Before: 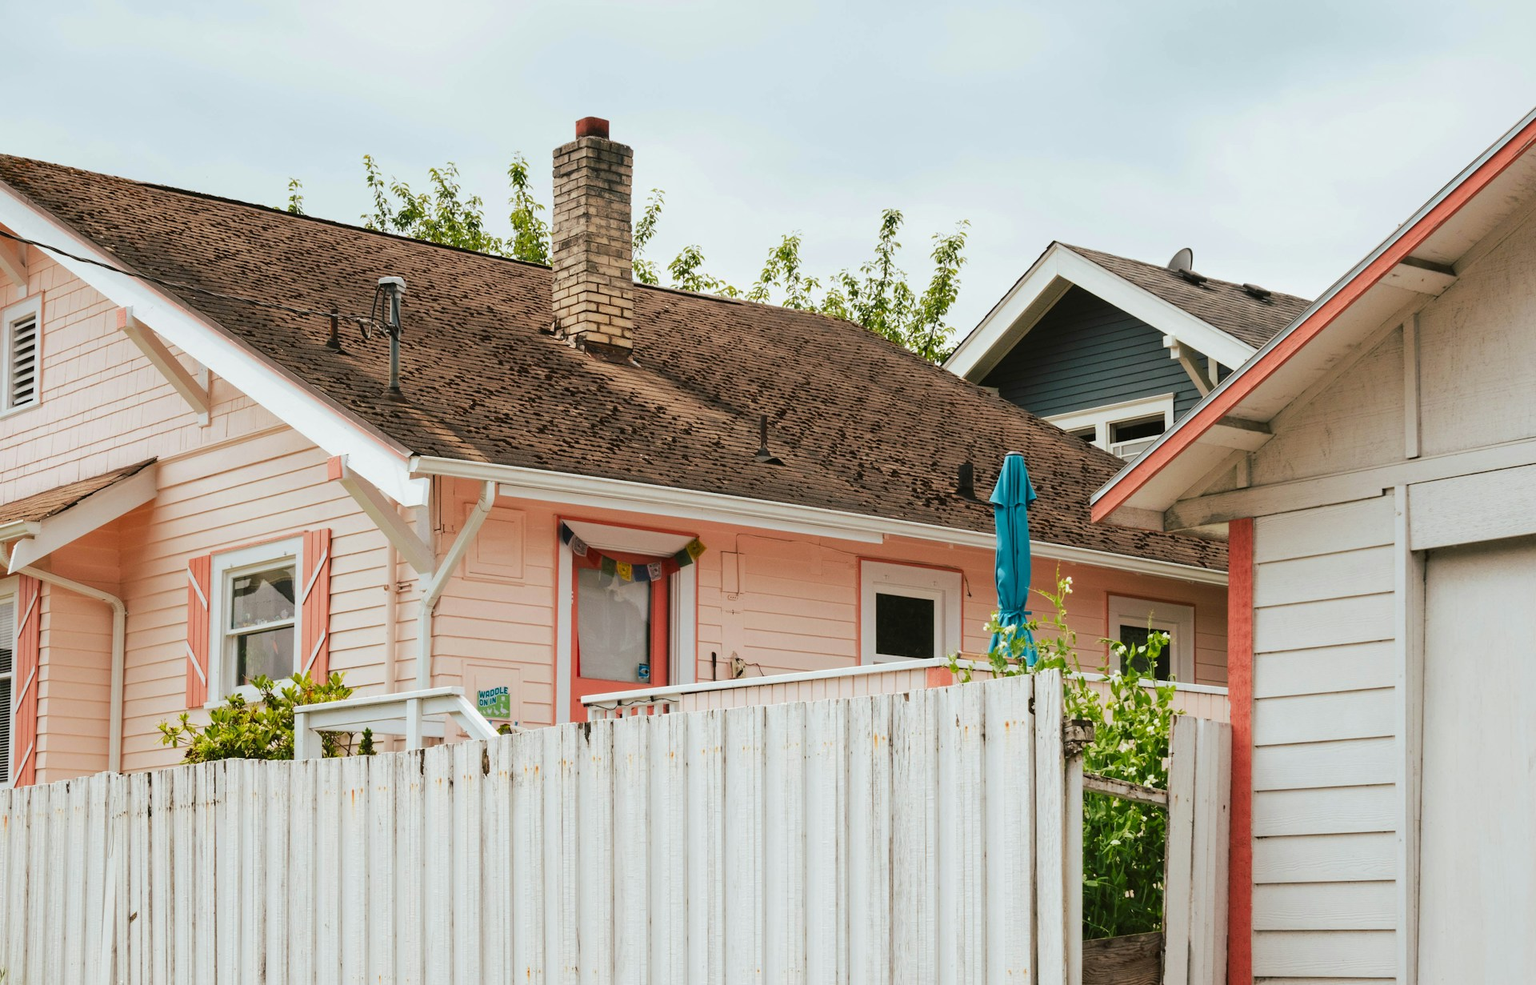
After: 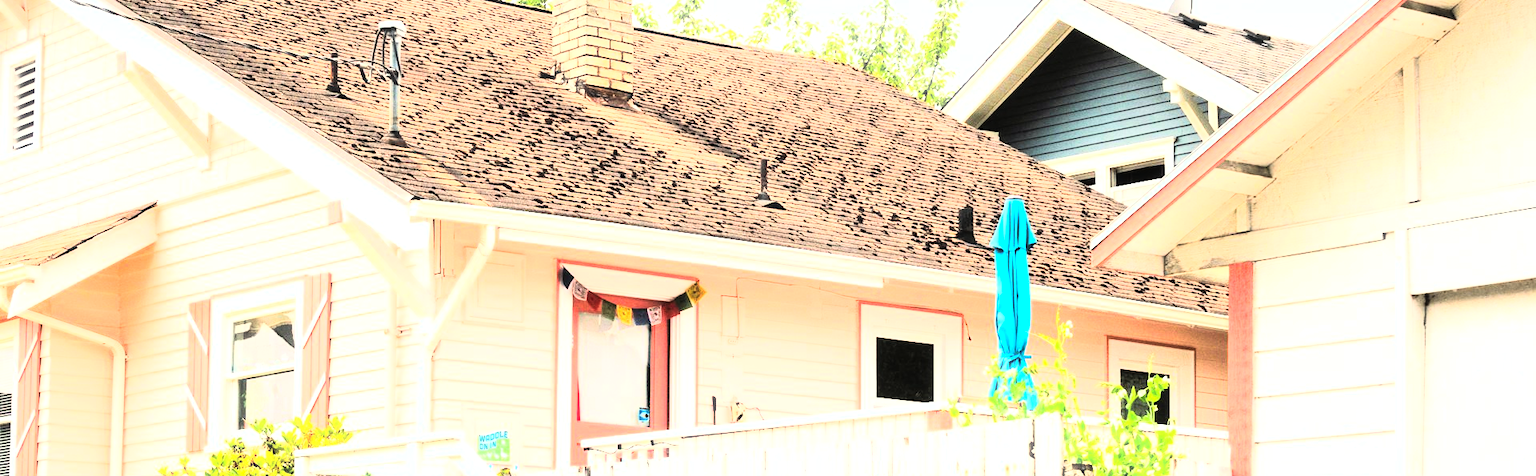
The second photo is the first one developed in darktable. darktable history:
color balance: gamma [0.9, 0.988, 0.975, 1.025], gain [1.05, 1, 1, 1]
haze removal: strength -0.05
crop and rotate: top 26.056%, bottom 25.543%
rgb curve: curves: ch0 [(0, 0) (0.21, 0.15) (0.24, 0.21) (0.5, 0.75) (0.75, 0.96) (0.89, 0.99) (1, 1)]; ch1 [(0, 0.02) (0.21, 0.13) (0.25, 0.2) (0.5, 0.67) (0.75, 0.9) (0.89, 0.97) (1, 1)]; ch2 [(0, 0.02) (0.21, 0.13) (0.25, 0.2) (0.5, 0.67) (0.75, 0.9) (0.89, 0.97) (1, 1)], compensate middle gray true
exposure: black level correction 0, exposure 1.6 EV, compensate exposure bias true, compensate highlight preservation false
